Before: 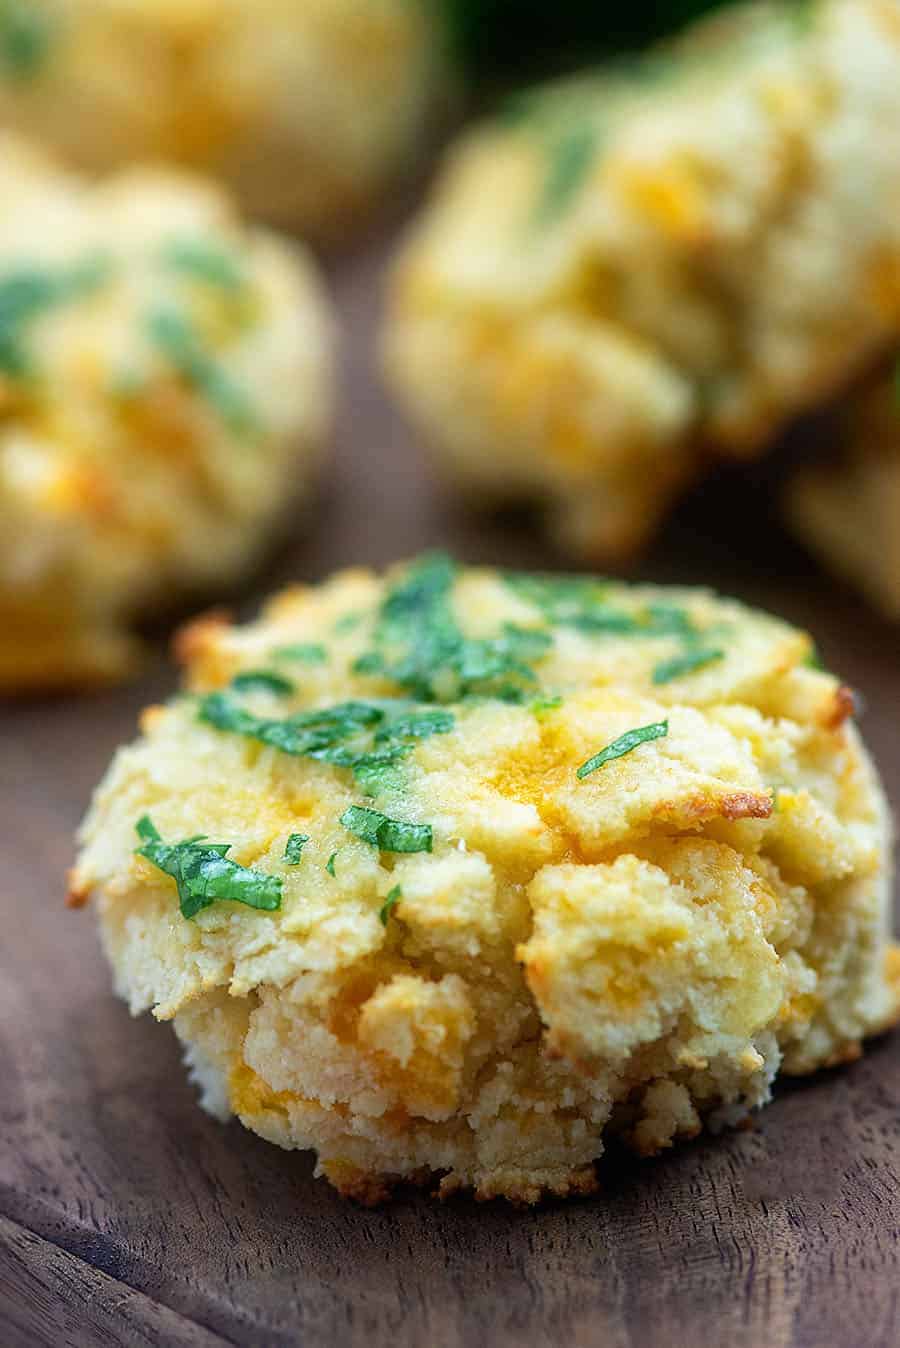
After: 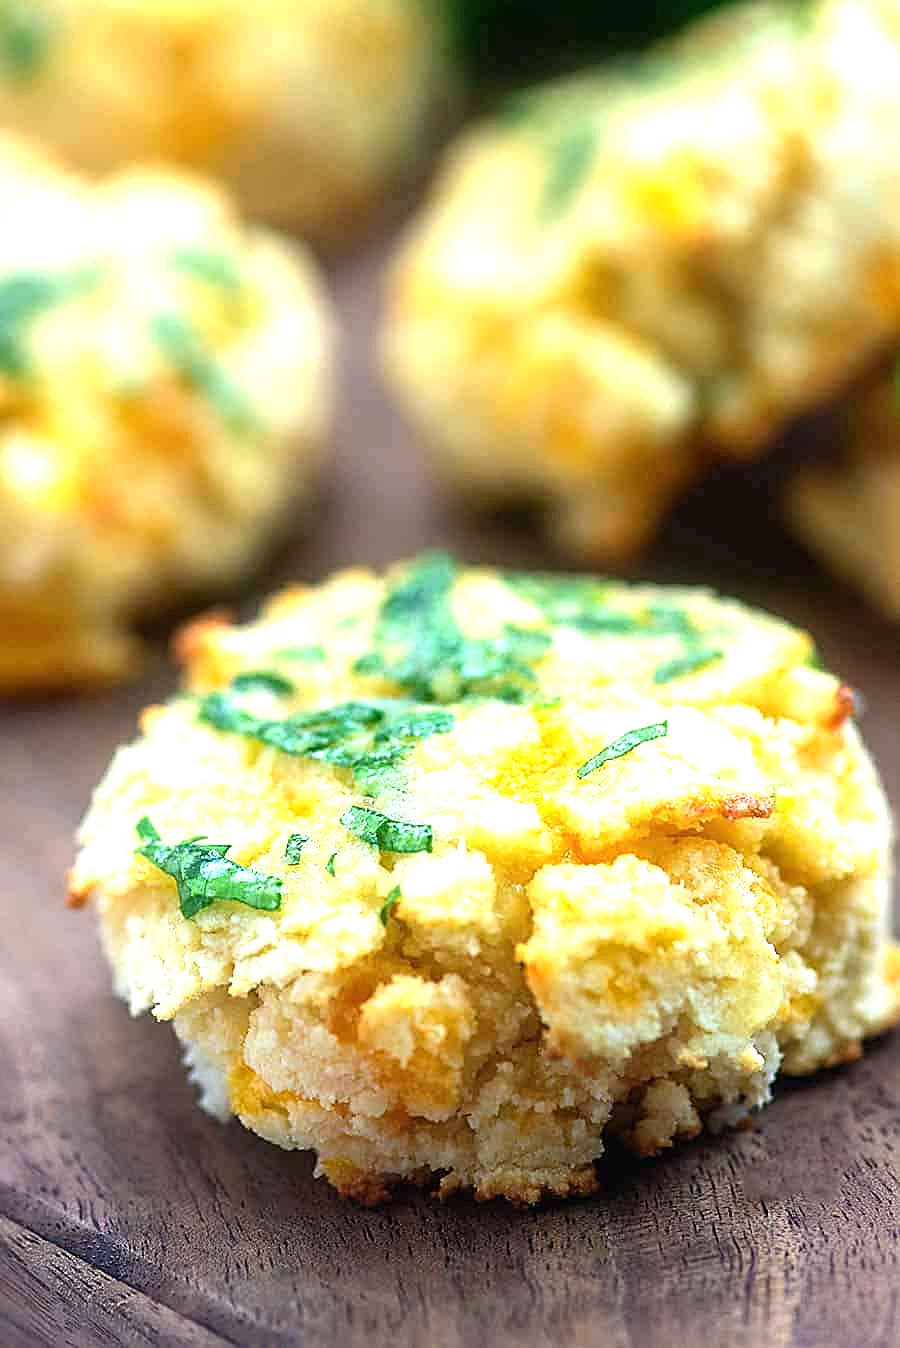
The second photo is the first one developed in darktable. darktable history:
exposure: black level correction 0, exposure 0.95 EV, compensate exposure bias true, compensate highlight preservation false
sharpen: on, module defaults
